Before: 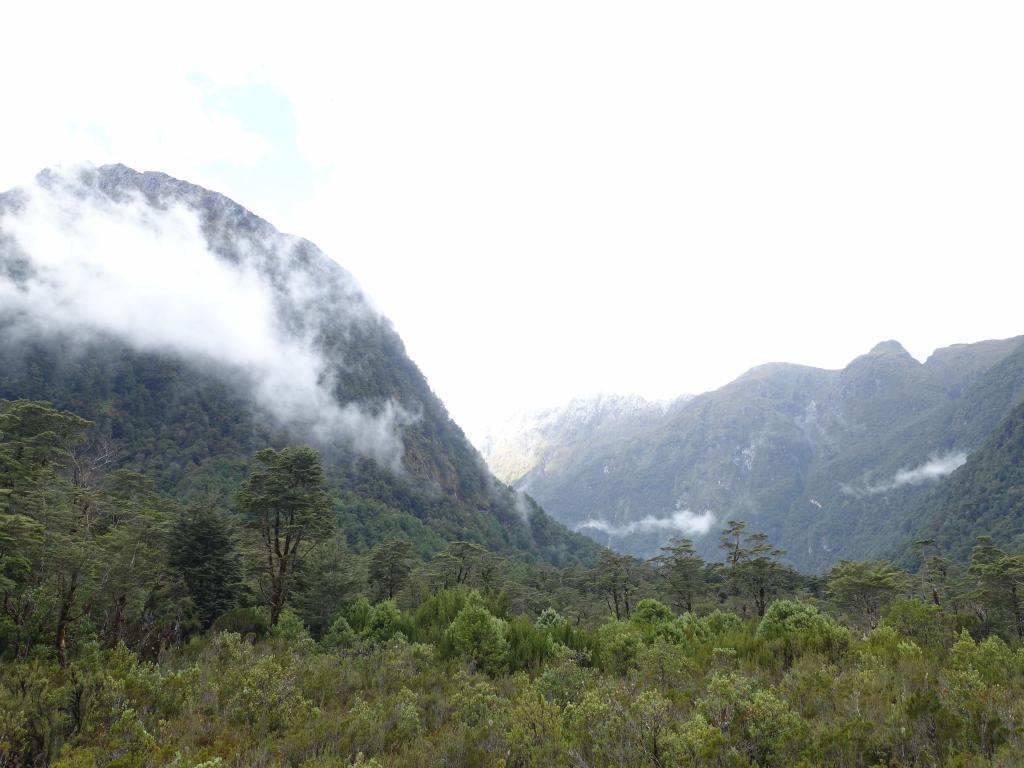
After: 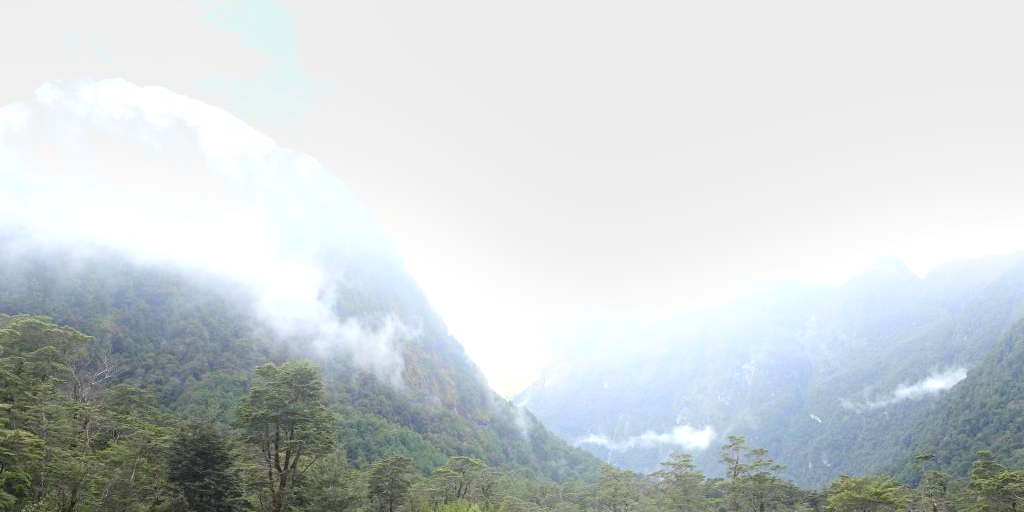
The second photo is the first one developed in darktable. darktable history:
bloom: on, module defaults
crop: top 11.166%, bottom 22.168%
exposure: exposure 0.6 EV, compensate highlight preservation false
